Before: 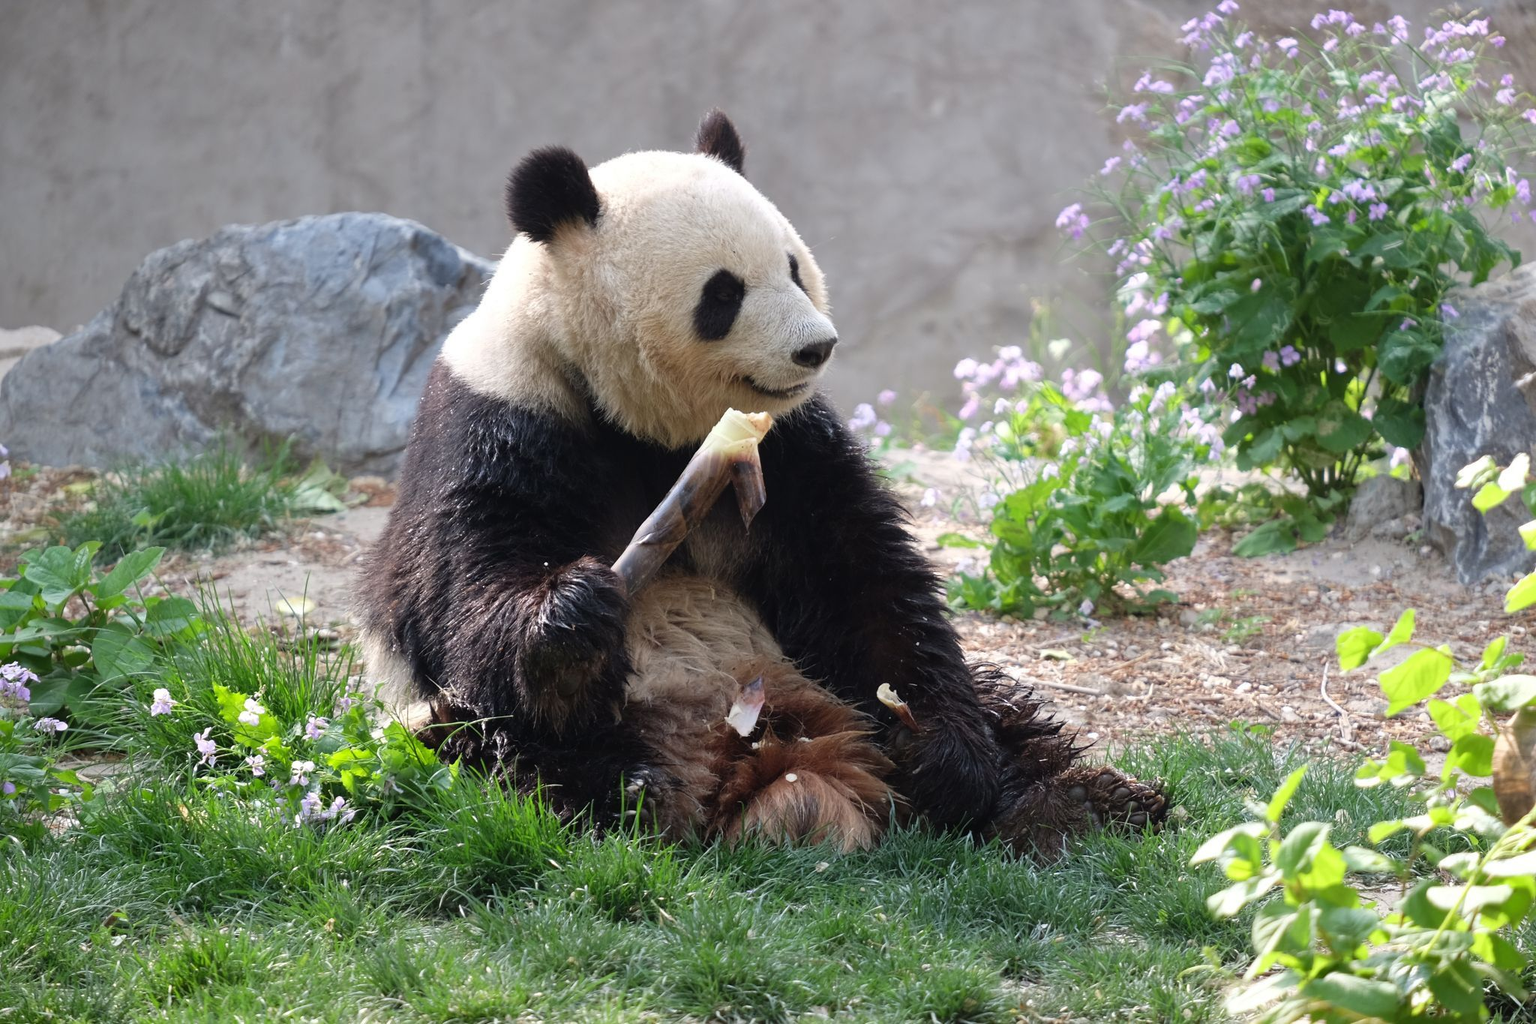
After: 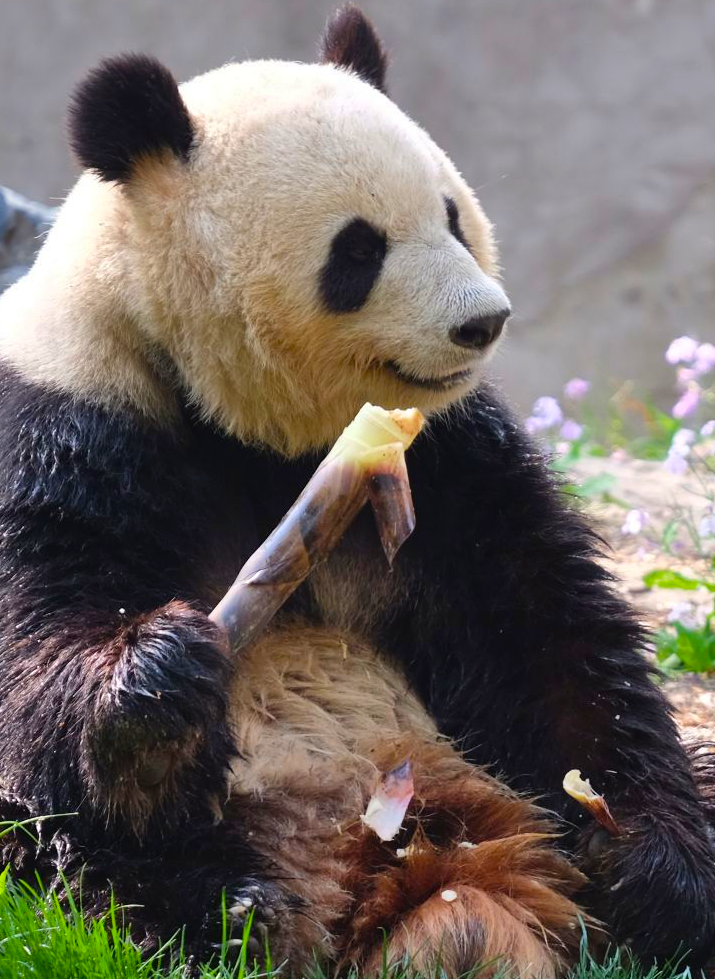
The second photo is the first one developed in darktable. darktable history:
color balance rgb: linear chroma grading › global chroma 14.857%, perceptual saturation grading › global saturation 30.195%, global vibrance 20%
crop and rotate: left 29.61%, top 10.33%, right 35.467%, bottom 17.922%
shadows and highlights: soften with gaussian
